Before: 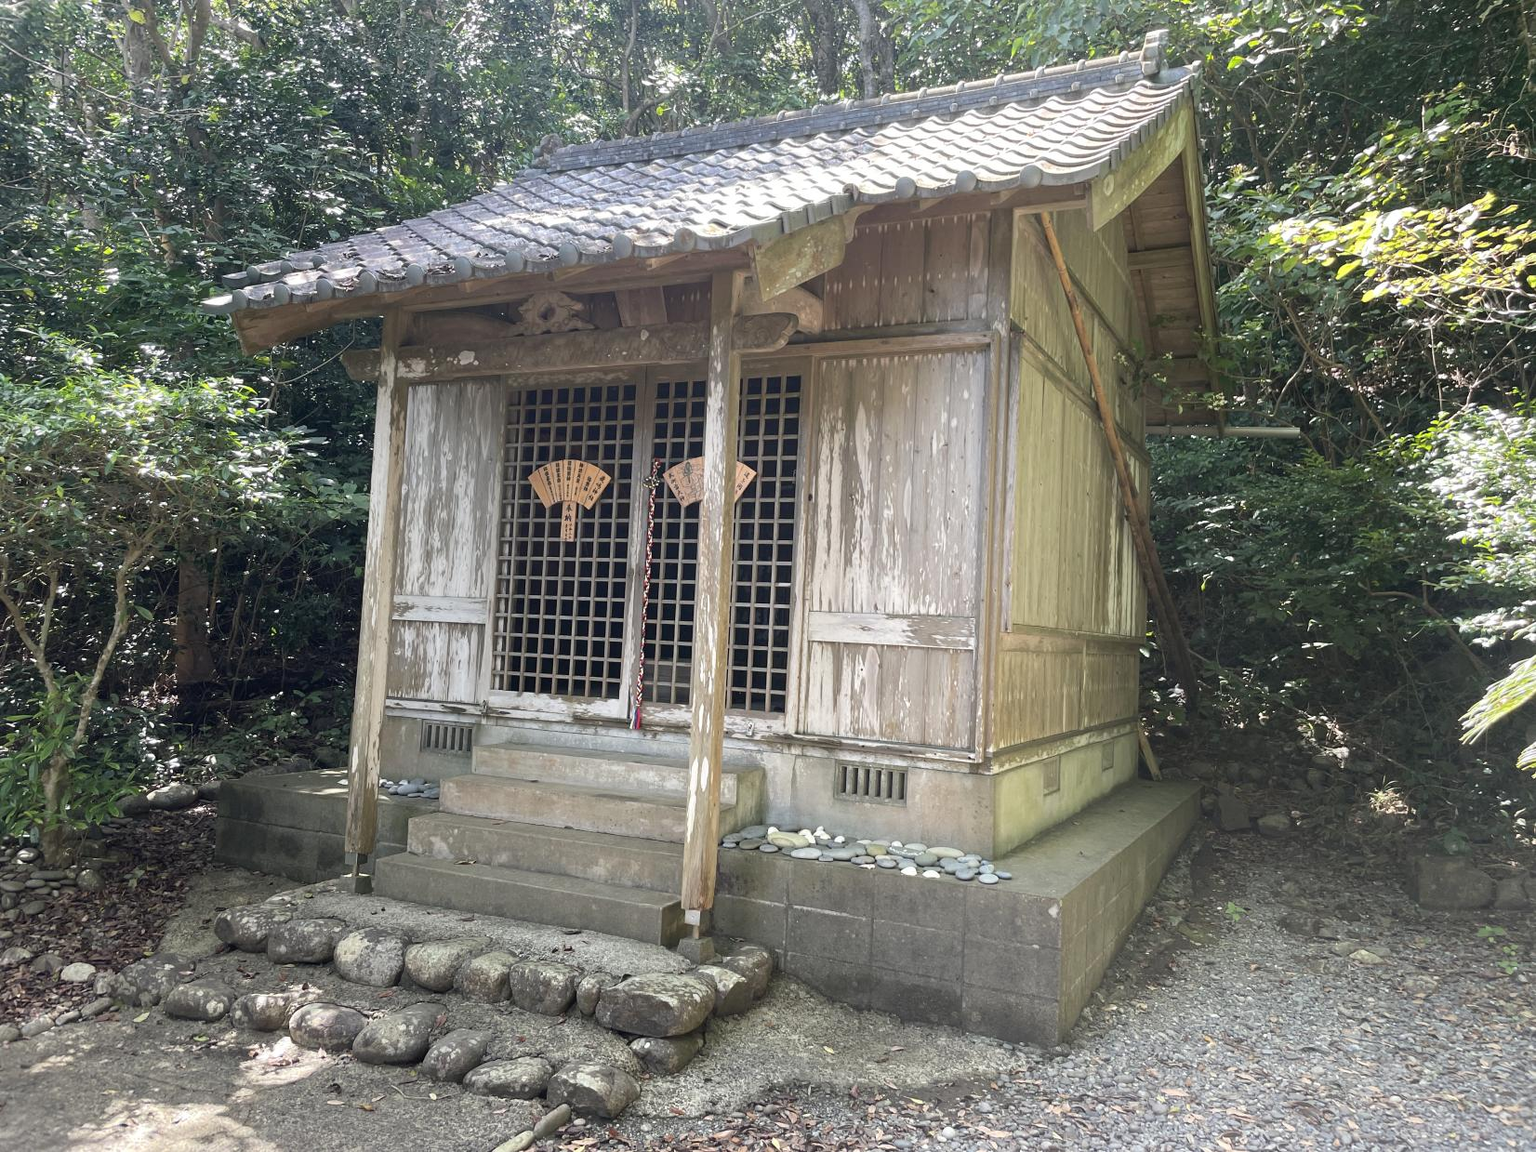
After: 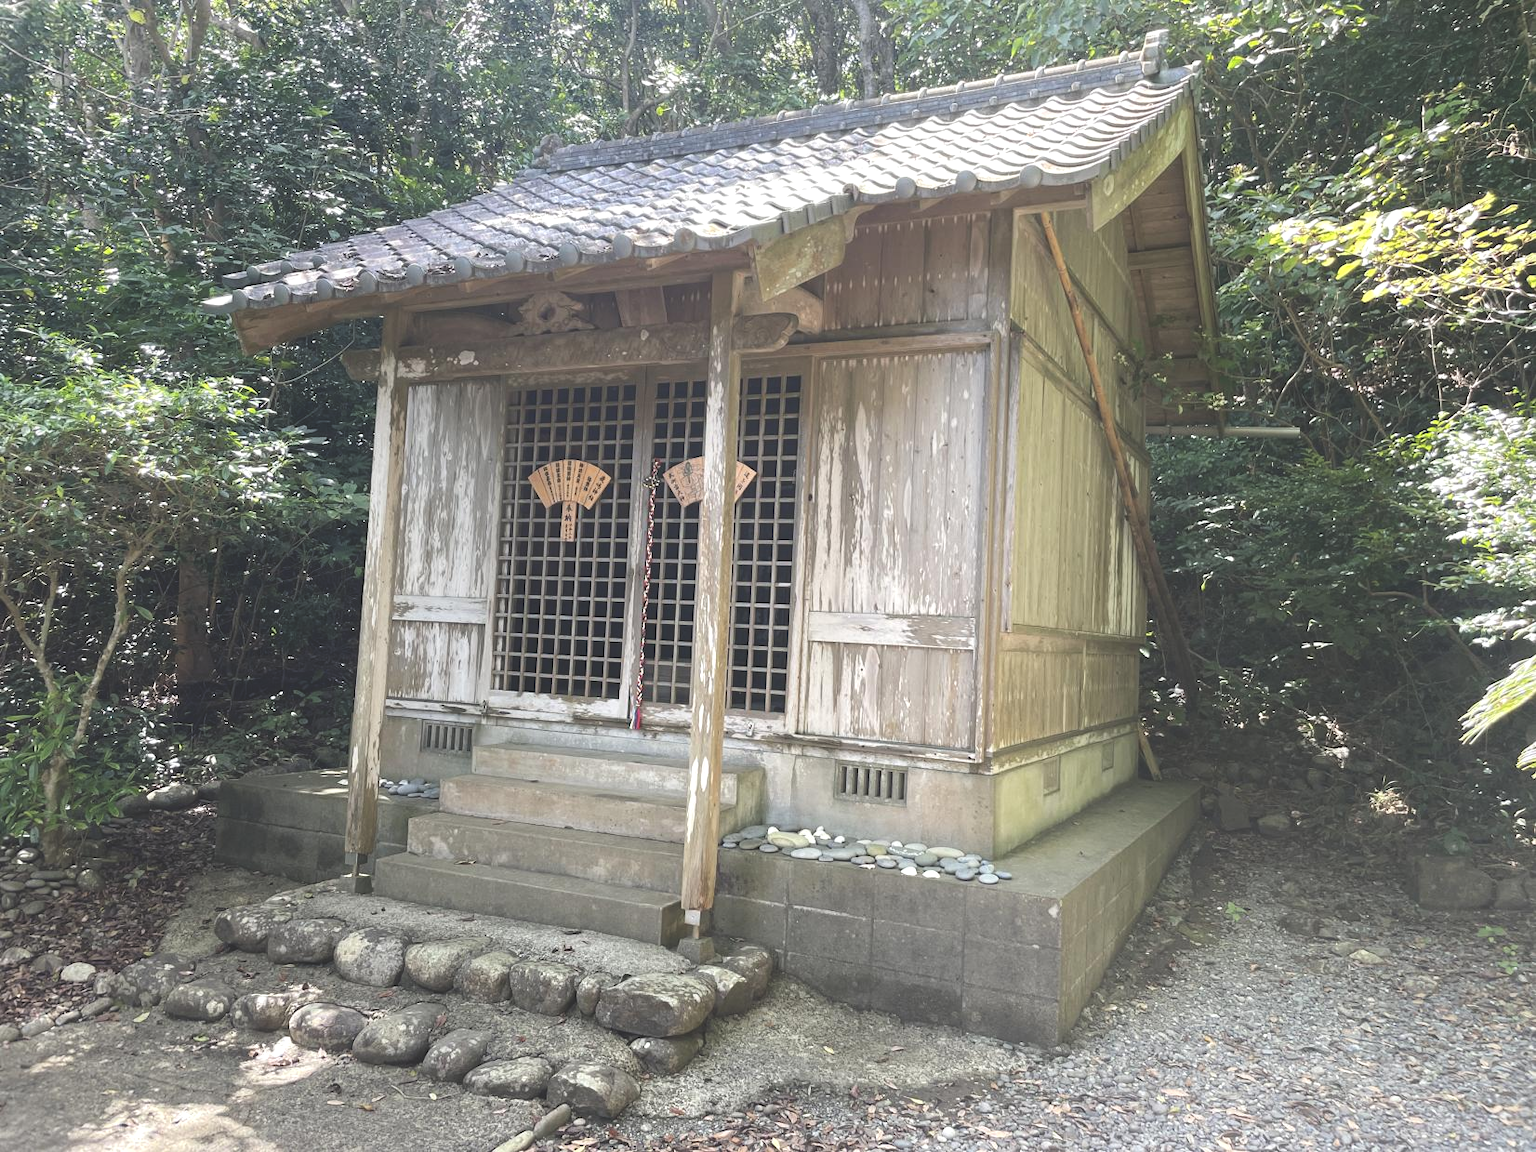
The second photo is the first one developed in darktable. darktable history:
levels: levels [0, 0.476, 0.951]
base curve: curves: ch0 [(0, 0) (0.283, 0.295) (1, 1)], preserve colors none
exposure: black level correction -0.023, exposure -0.039 EV, compensate highlight preservation false
